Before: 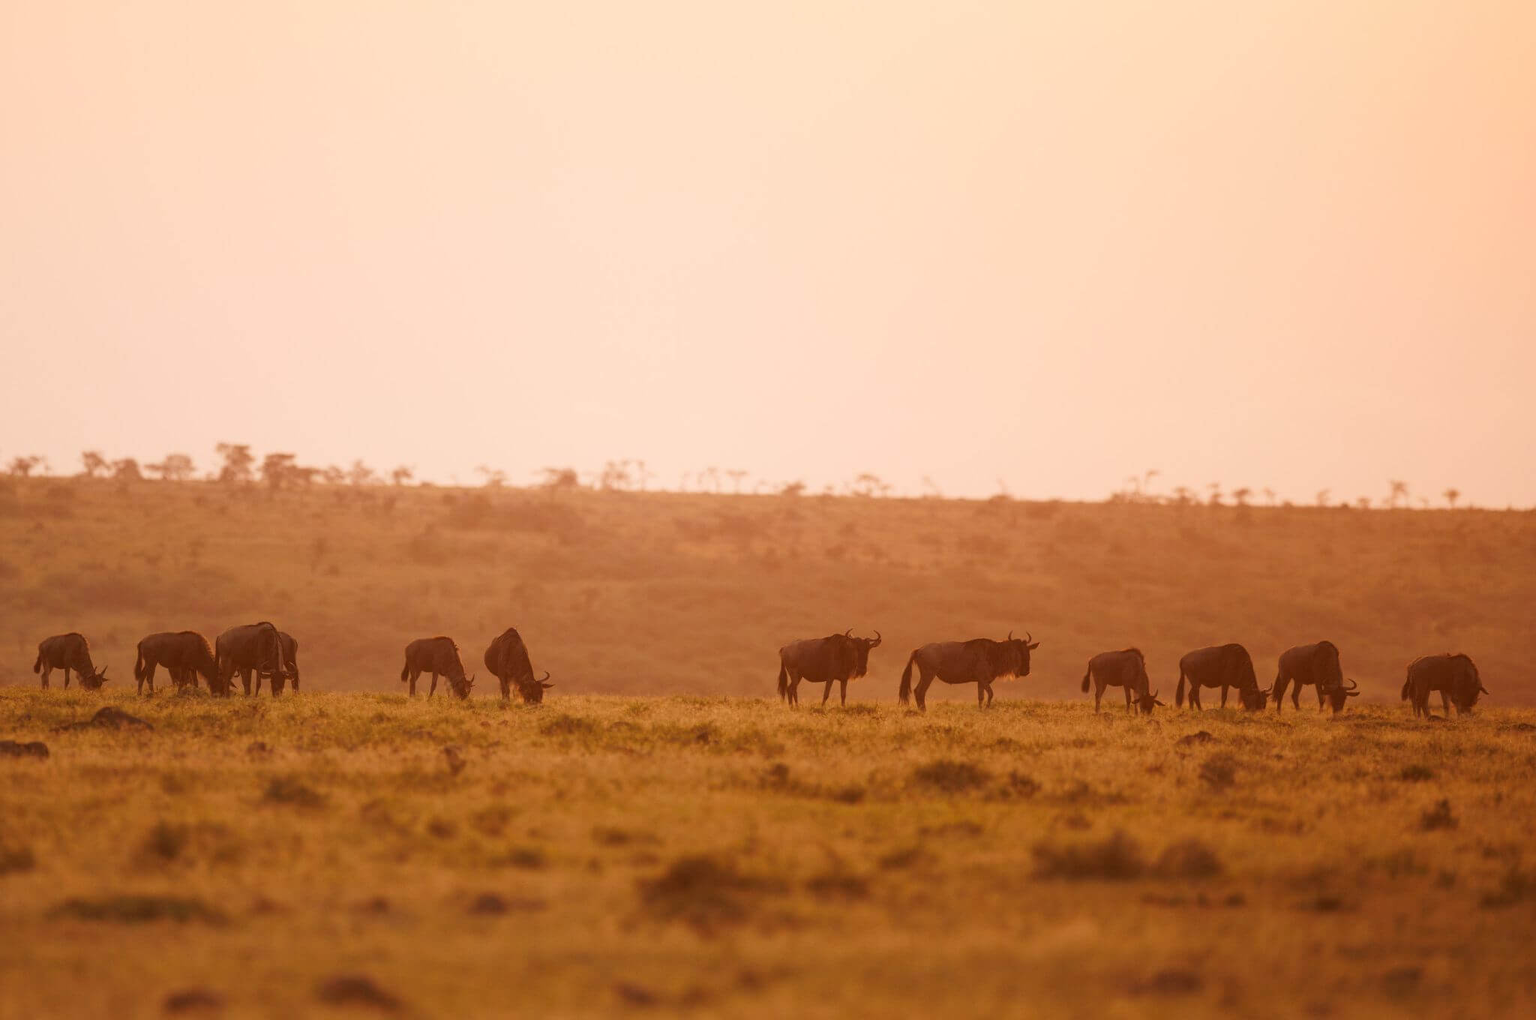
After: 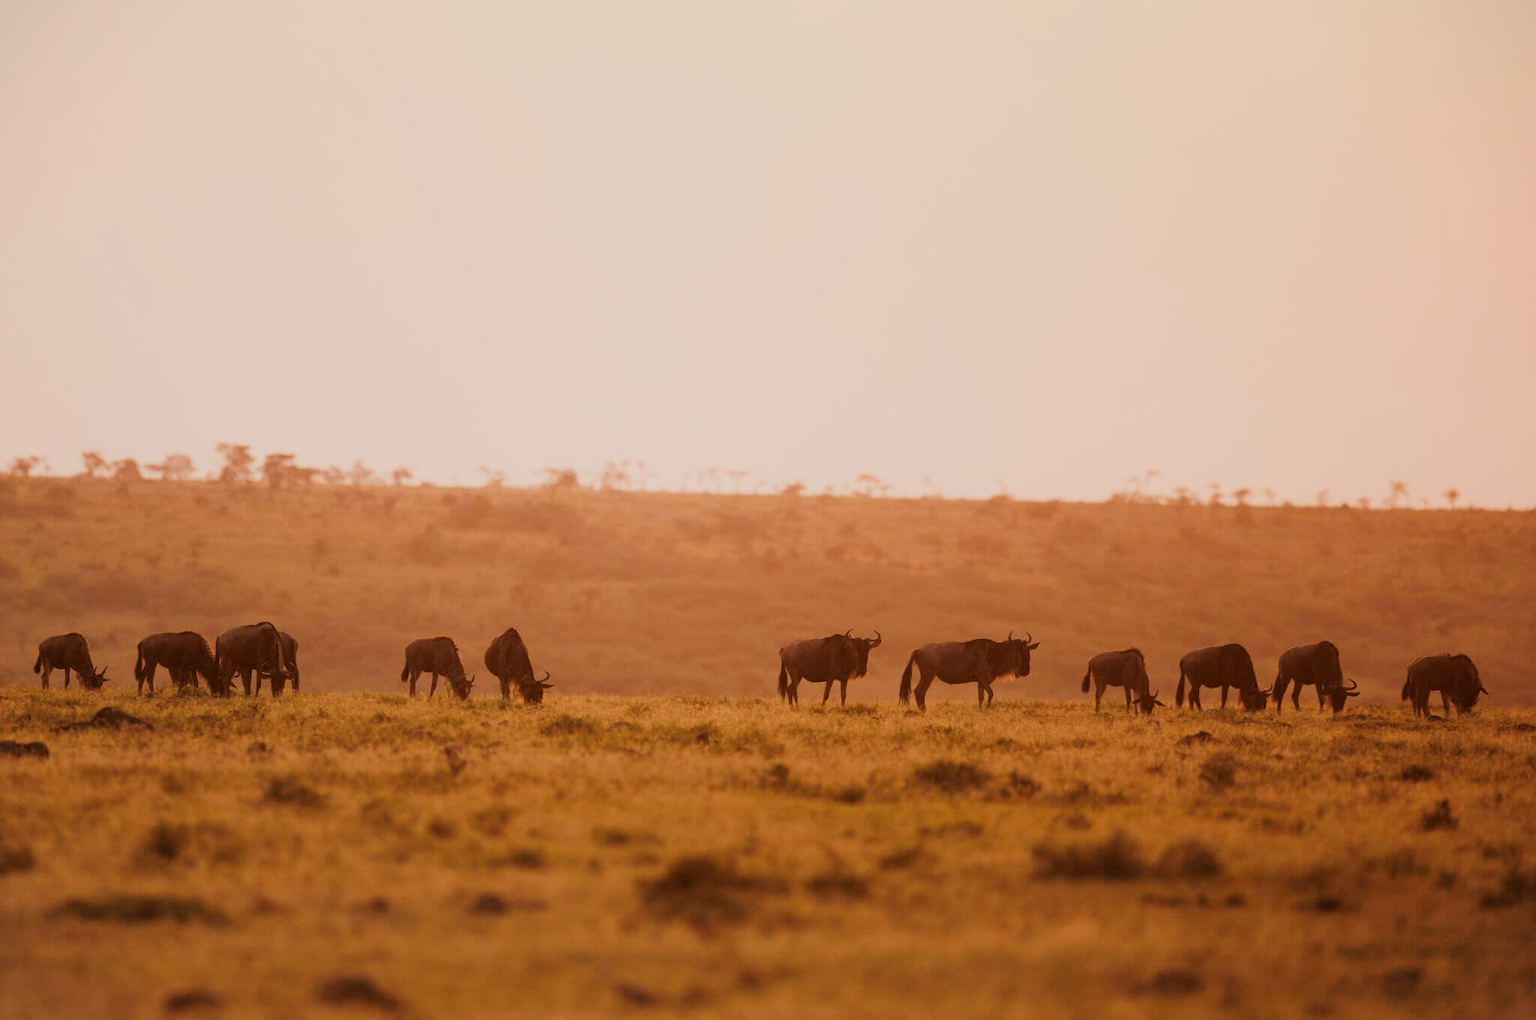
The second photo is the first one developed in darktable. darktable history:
vignetting: fall-off start 97.28%, fall-off radius 79%, brightness -0.462, saturation -0.3, width/height ratio 1.114, dithering 8-bit output, unbound false
filmic rgb: black relative exposure -5 EV, hardness 2.88, contrast 1.2, highlights saturation mix -30%
